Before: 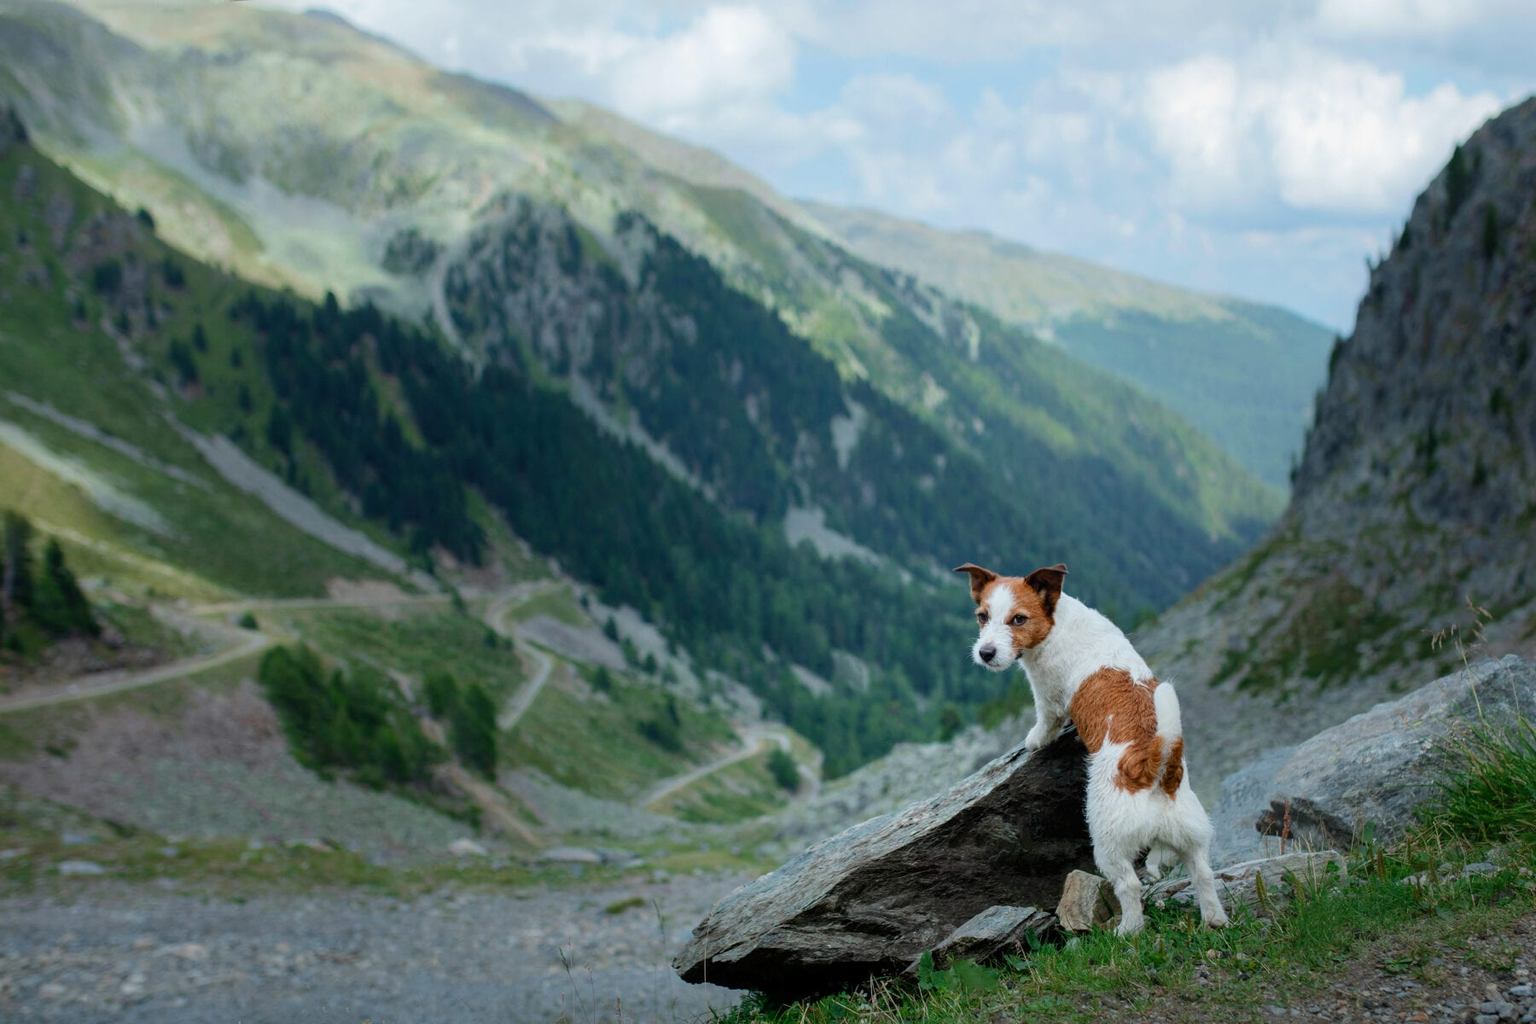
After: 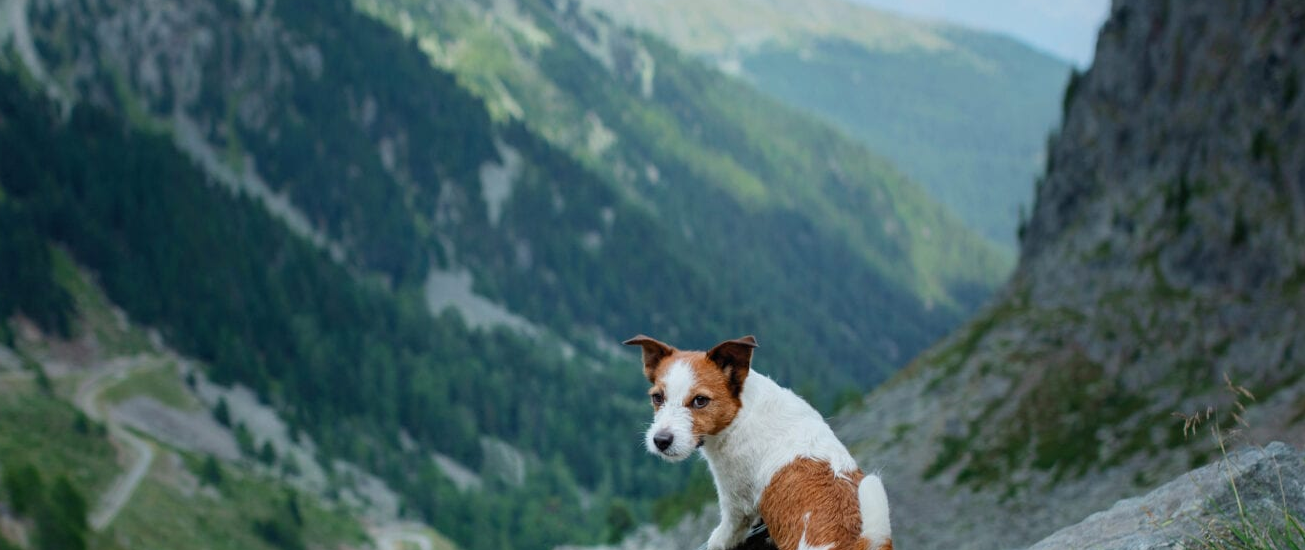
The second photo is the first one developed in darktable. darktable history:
crop and rotate: left 27.493%, top 27.107%, bottom 26.977%
